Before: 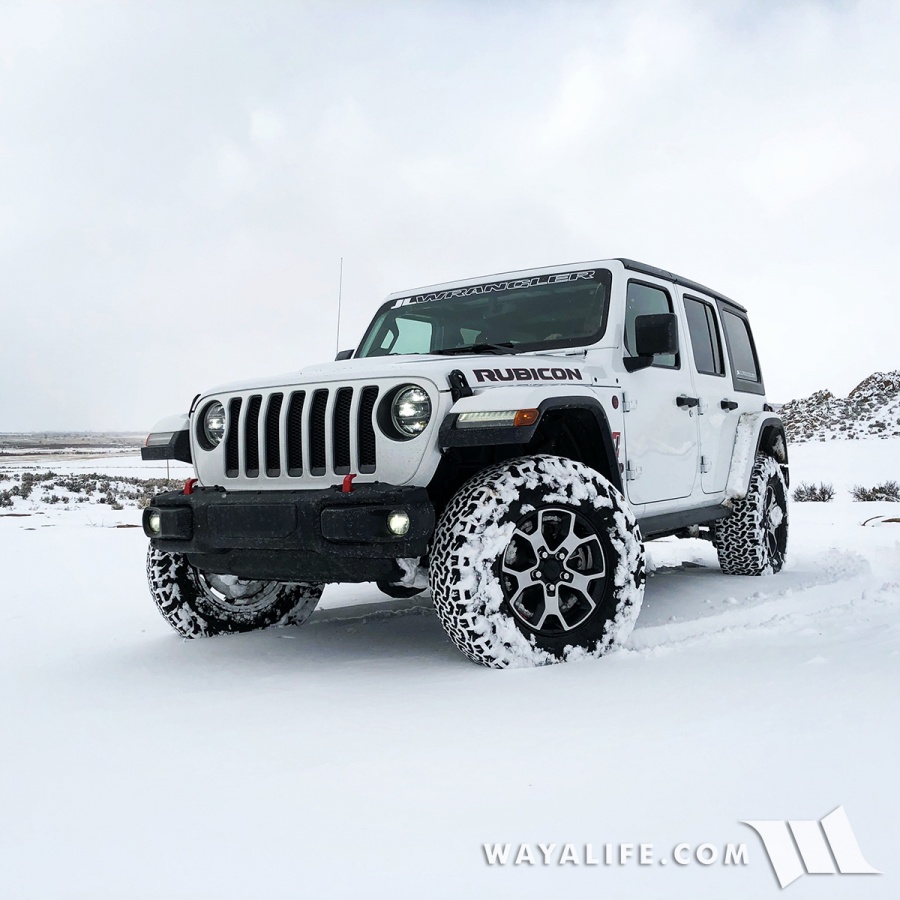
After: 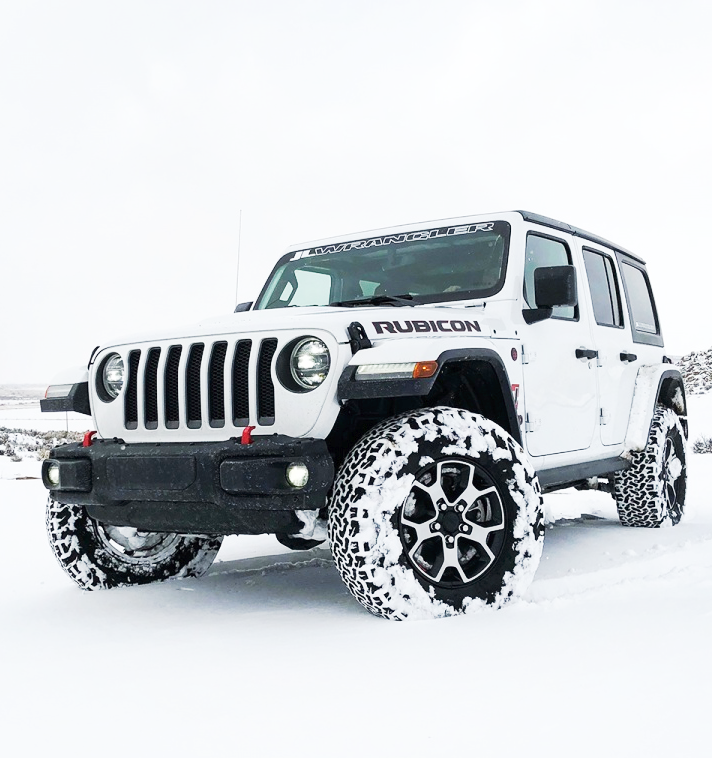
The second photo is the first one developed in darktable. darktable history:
tone curve: curves: ch0 [(0, 0) (0.003, 0.015) (0.011, 0.025) (0.025, 0.056) (0.044, 0.104) (0.069, 0.139) (0.1, 0.181) (0.136, 0.226) (0.177, 0.28) (0.224, 0.346) (0.277, 0.42) (0.335, 0.505) (0.399, 0.594) (0.468, 0.699) (0.543, 0.776) (0.623, 0.848) (0.709, 0.893) (0.801, 0.93) (0.898, 0.97) (1, 1)], preserve colors none
crop: left 11.225%, top 5.381%, right 9.565%, bottom 10.314%
